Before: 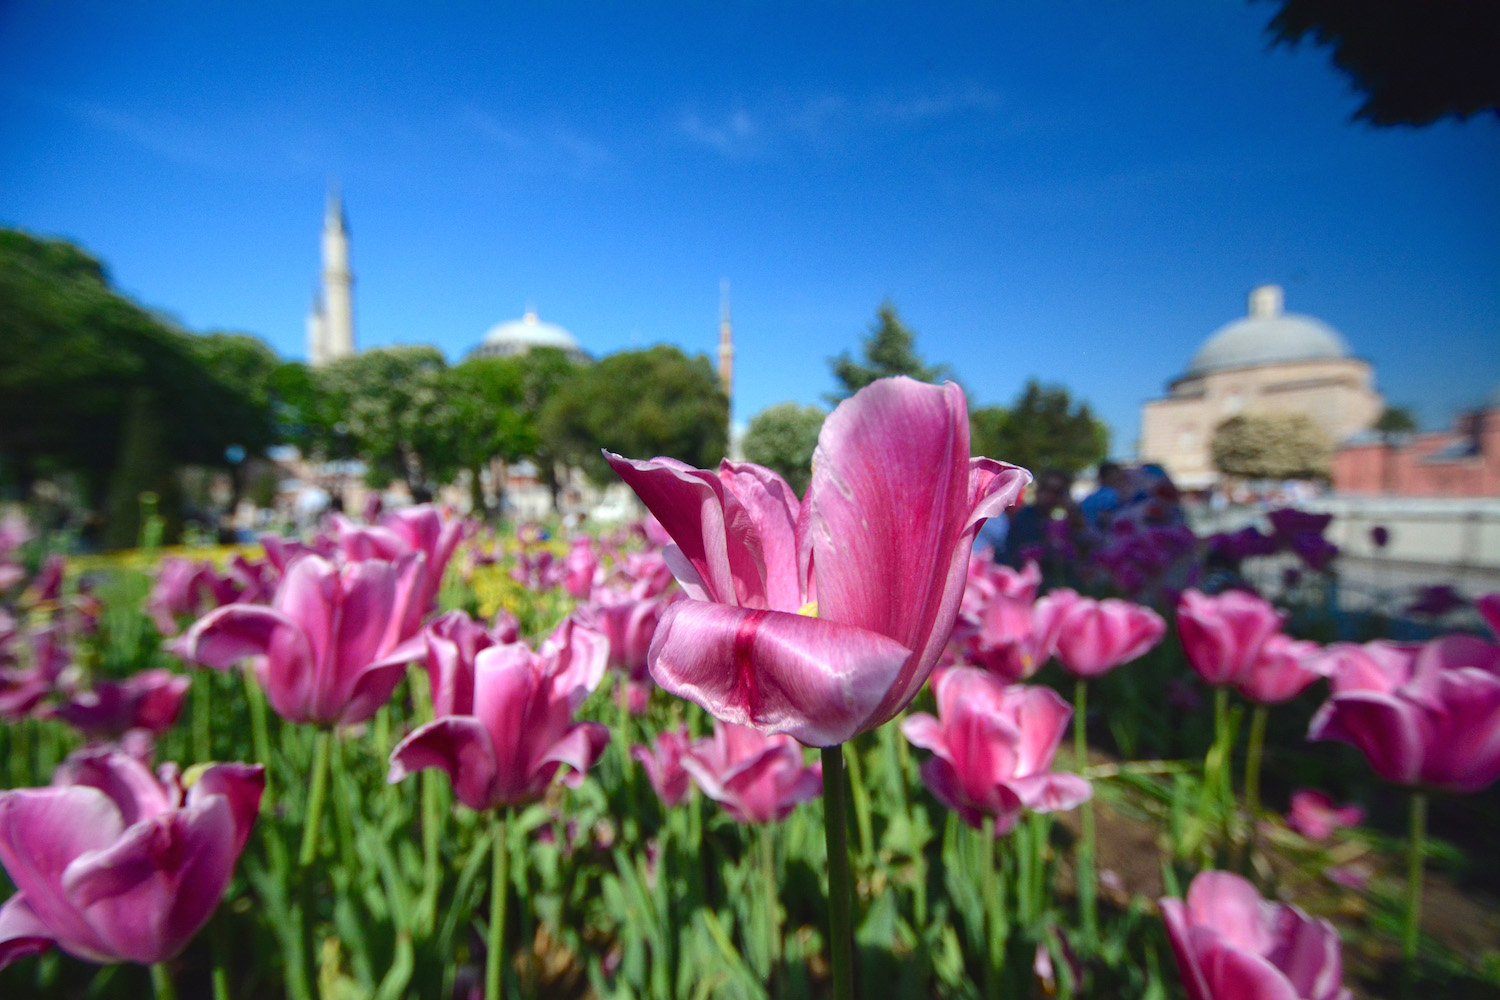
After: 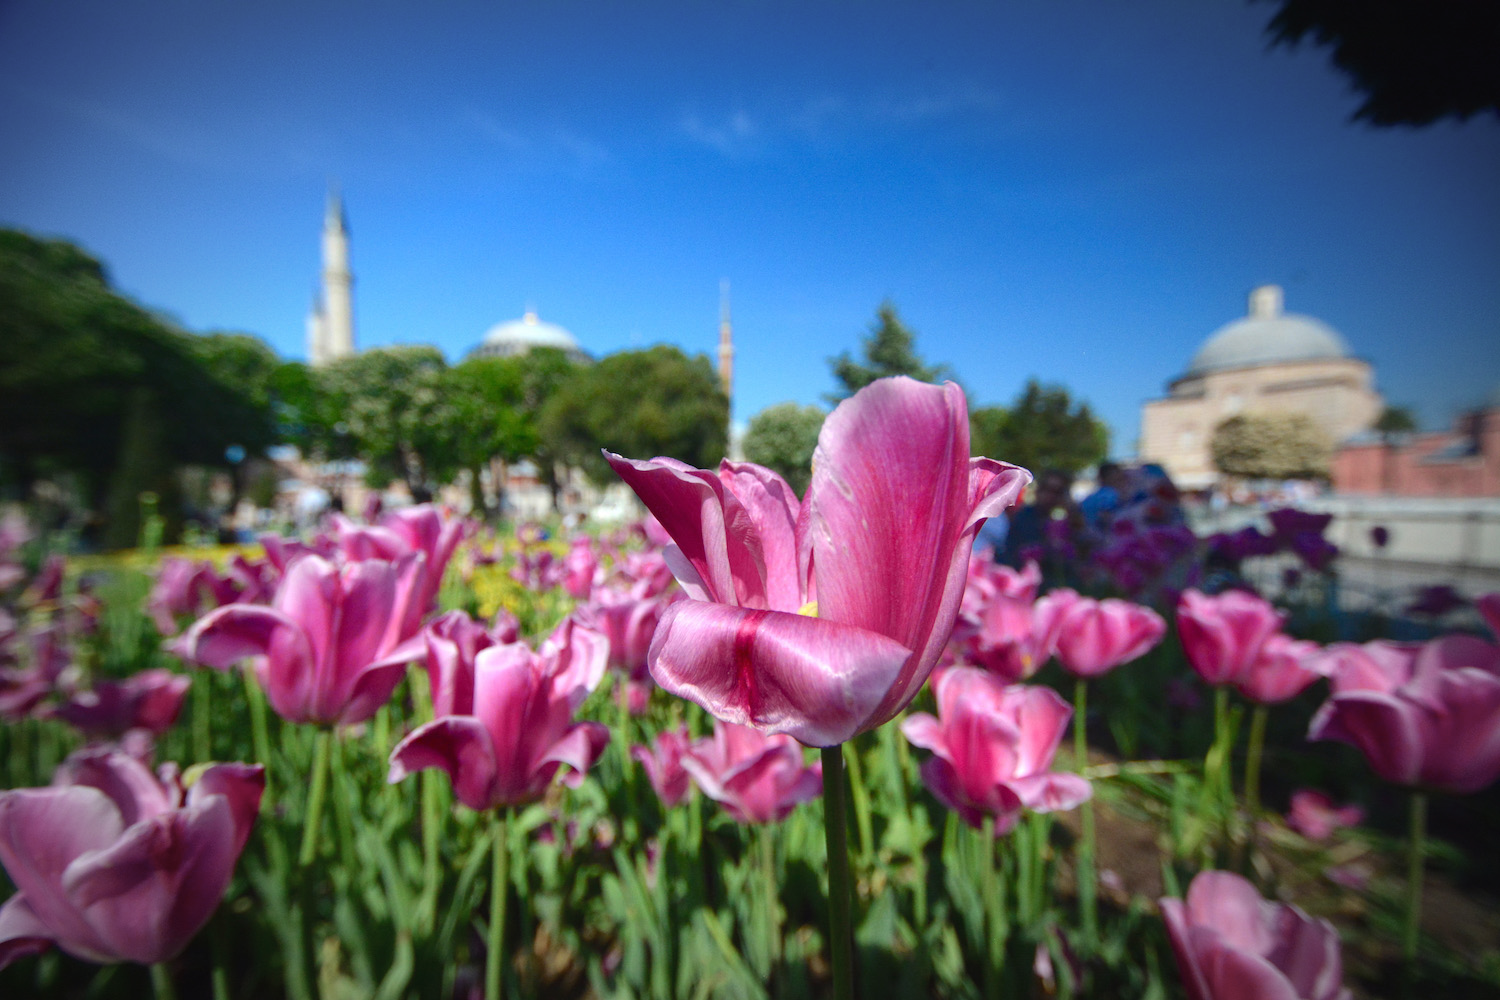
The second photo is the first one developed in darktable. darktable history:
vignetting: fall-off start 70.03%, brightness -0.462, saturation -0.294, width/height ratio 1.333, unbound false
